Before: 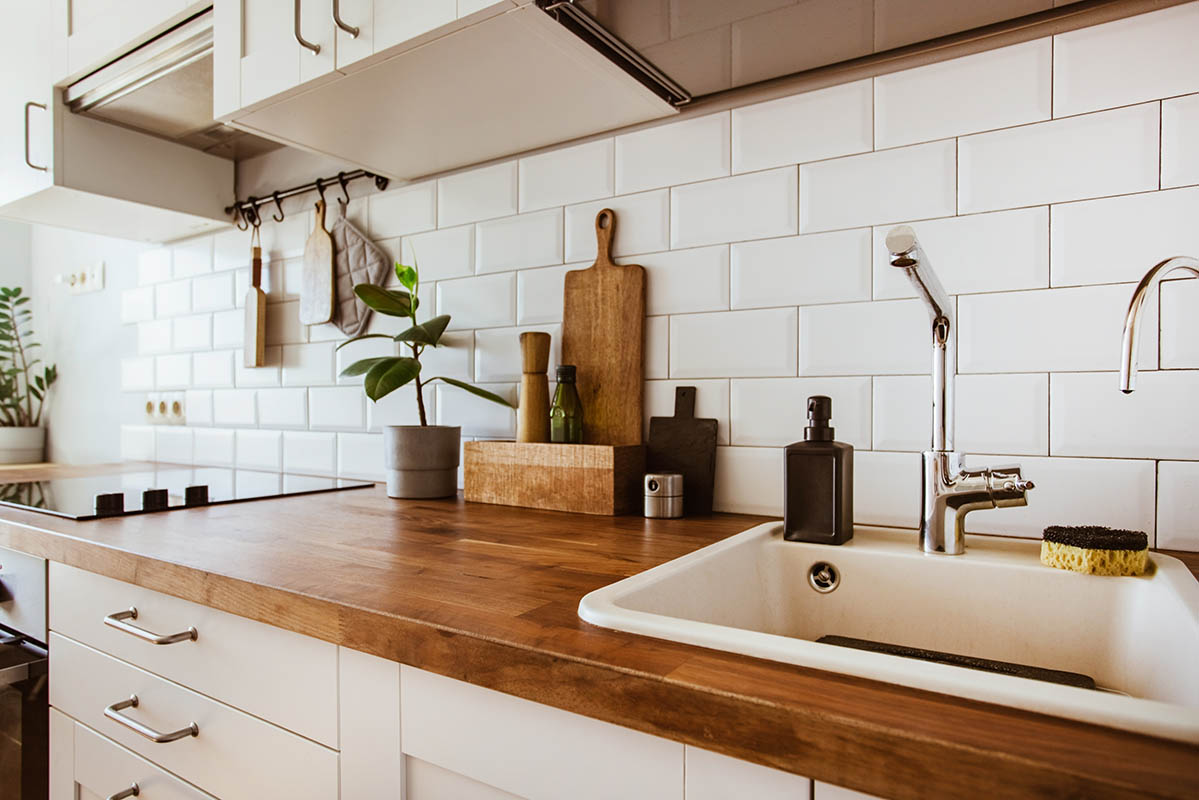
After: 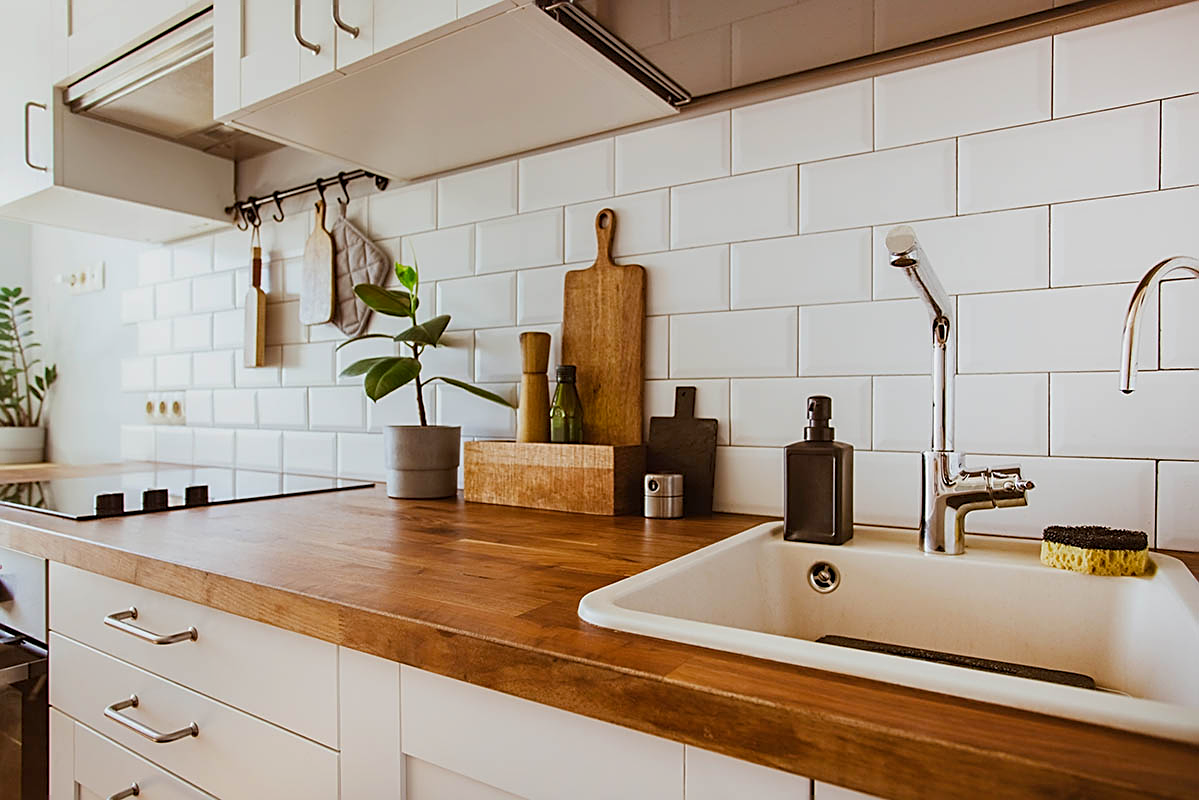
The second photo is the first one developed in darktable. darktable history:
color balance rgb: perceptual saturation grading › global saturation 10.462%, contrast -10.553%
sharpen: on, module defaults
